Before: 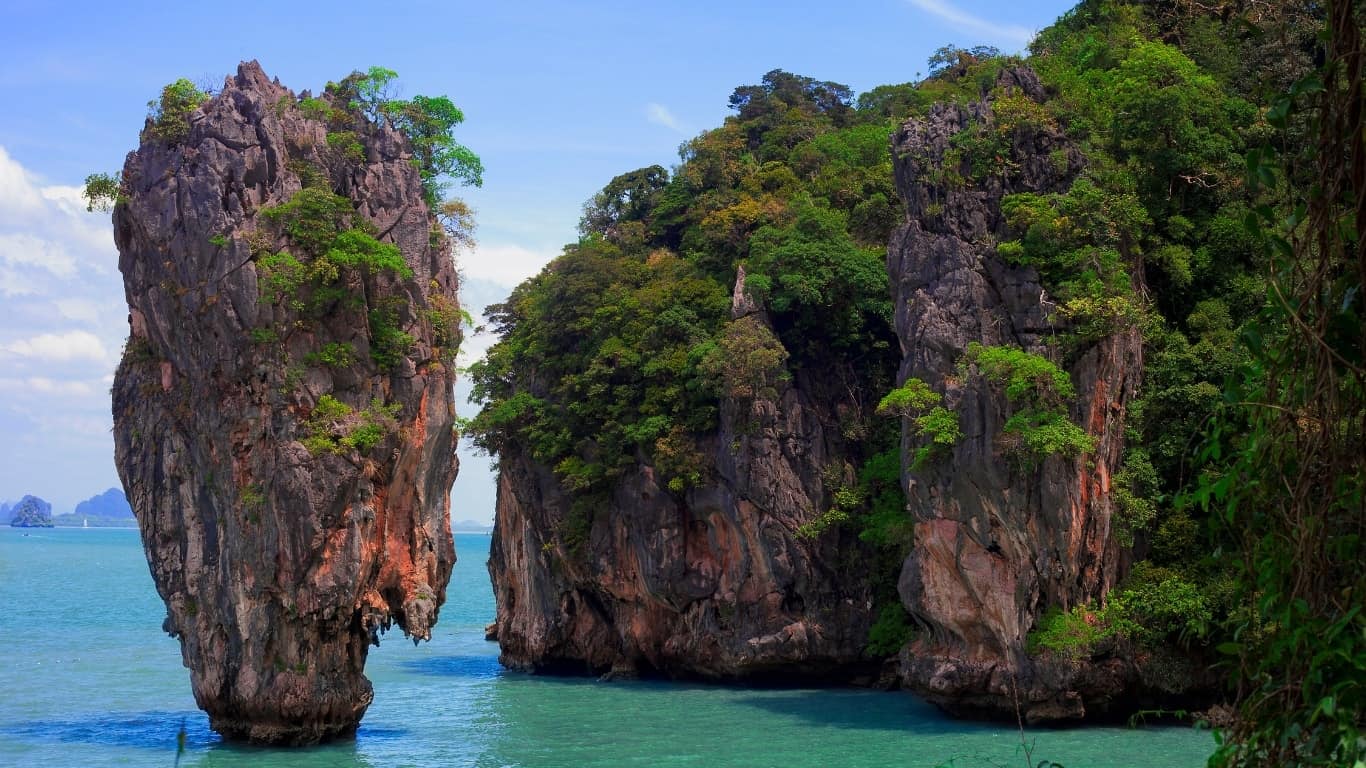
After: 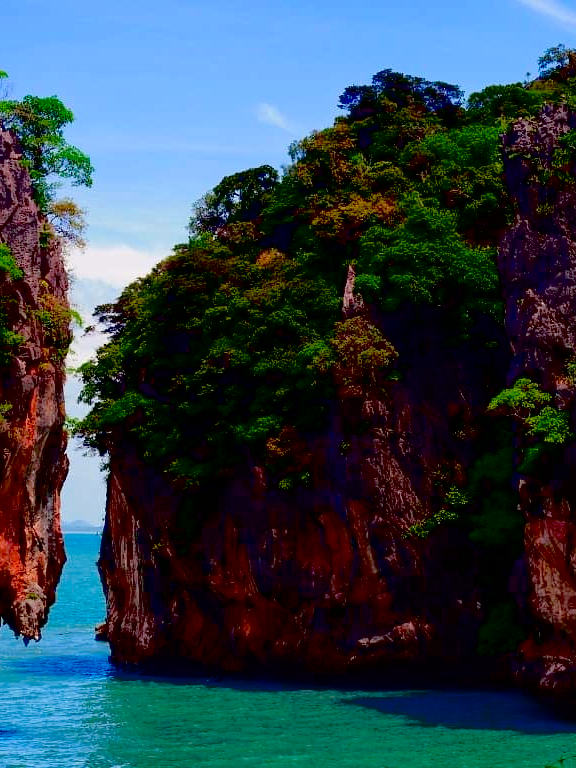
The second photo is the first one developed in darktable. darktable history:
crop: left 28.583%, right 29.231%
haze removal: compatibility mode true, adaptive false
exposure: black level correction 0.056, exposure -0.039 EV, compensate highlight preservation false
tone curve: curves: ch0 [(0, 0) (0.126, 0.061) (0.362, 0.382) (0.498, 0.498) (0.706, 0.712) (1, 1)]; ch1 [(0, 0) (0.5, 0.505) (0.55, 0.578) (1, 1)]; ch2 [(0, 0) (0.44, 0.424) (0.489, 0.483) (0.537, 0.538) (1, 1)], color space Lab, independent channels, preserve colors none
